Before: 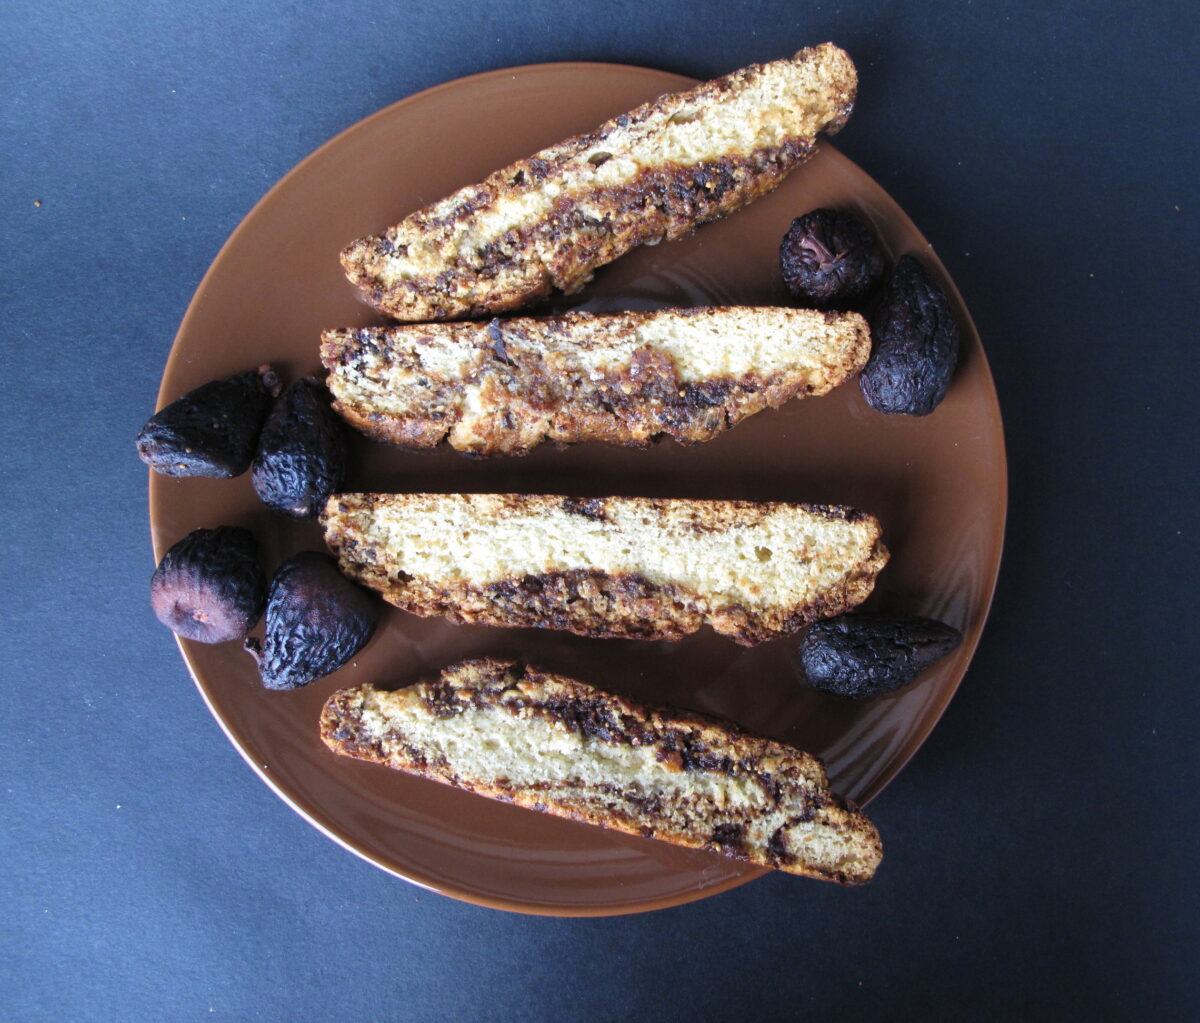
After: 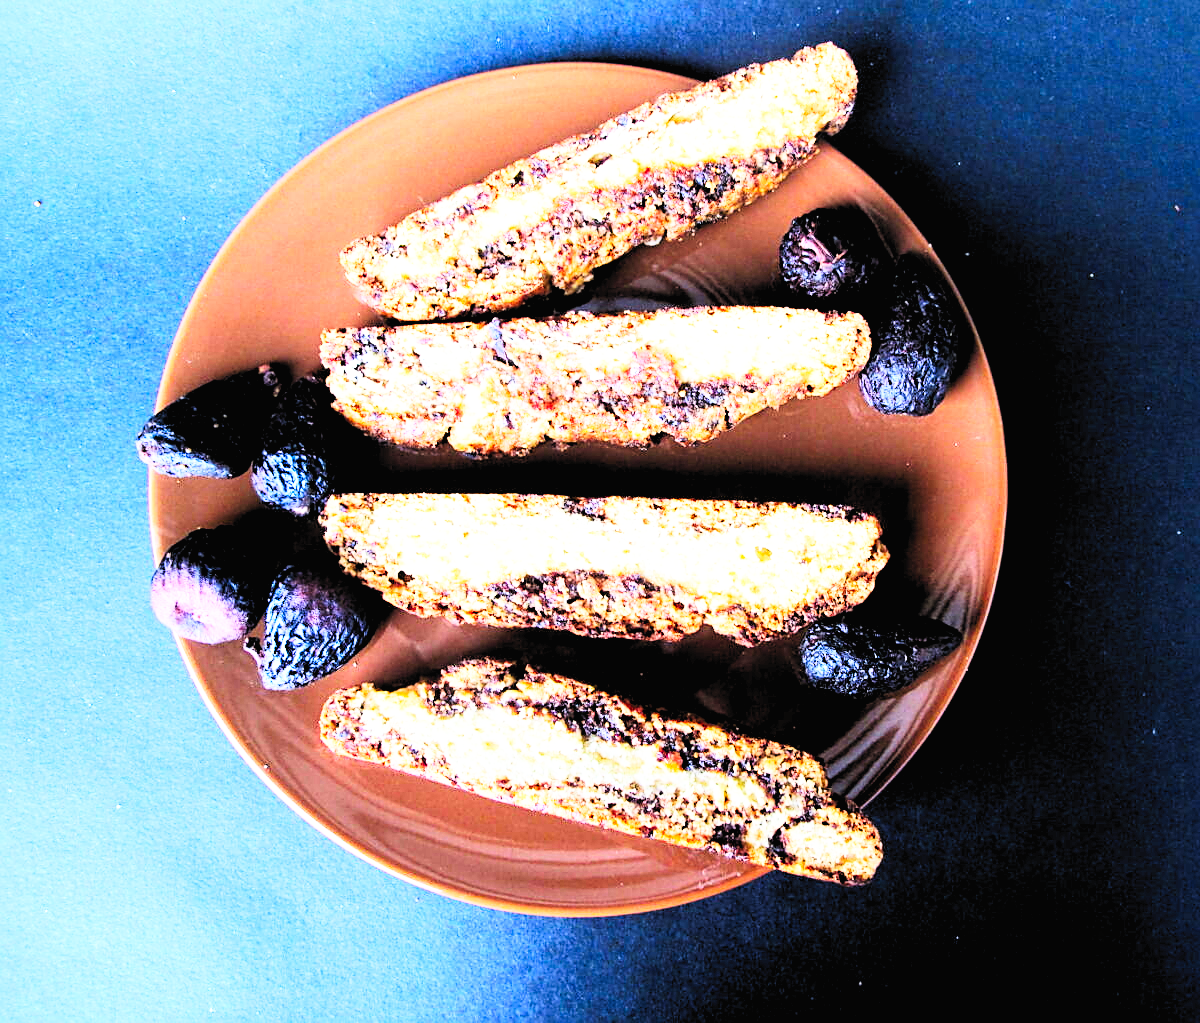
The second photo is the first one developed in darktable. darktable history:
rgb levels: levels [[0.013, 0.434, 0.89], [0, 0.5, 1], [0, 0.5, 1]]
base curve: curves: ch0 [(0, 0) (0.007, 0.004) (0.027, 0.03) (0.046, 0.07) (0.207, 0.54) (0.442, 0.872) (0.673, 0.972) (1, 1)], preserve colors none
contrast brightness saturation: contrast 0.24, brightness 0.26, saturation 0.39
white balance: emerald 1
sharpen: on, module defaults
